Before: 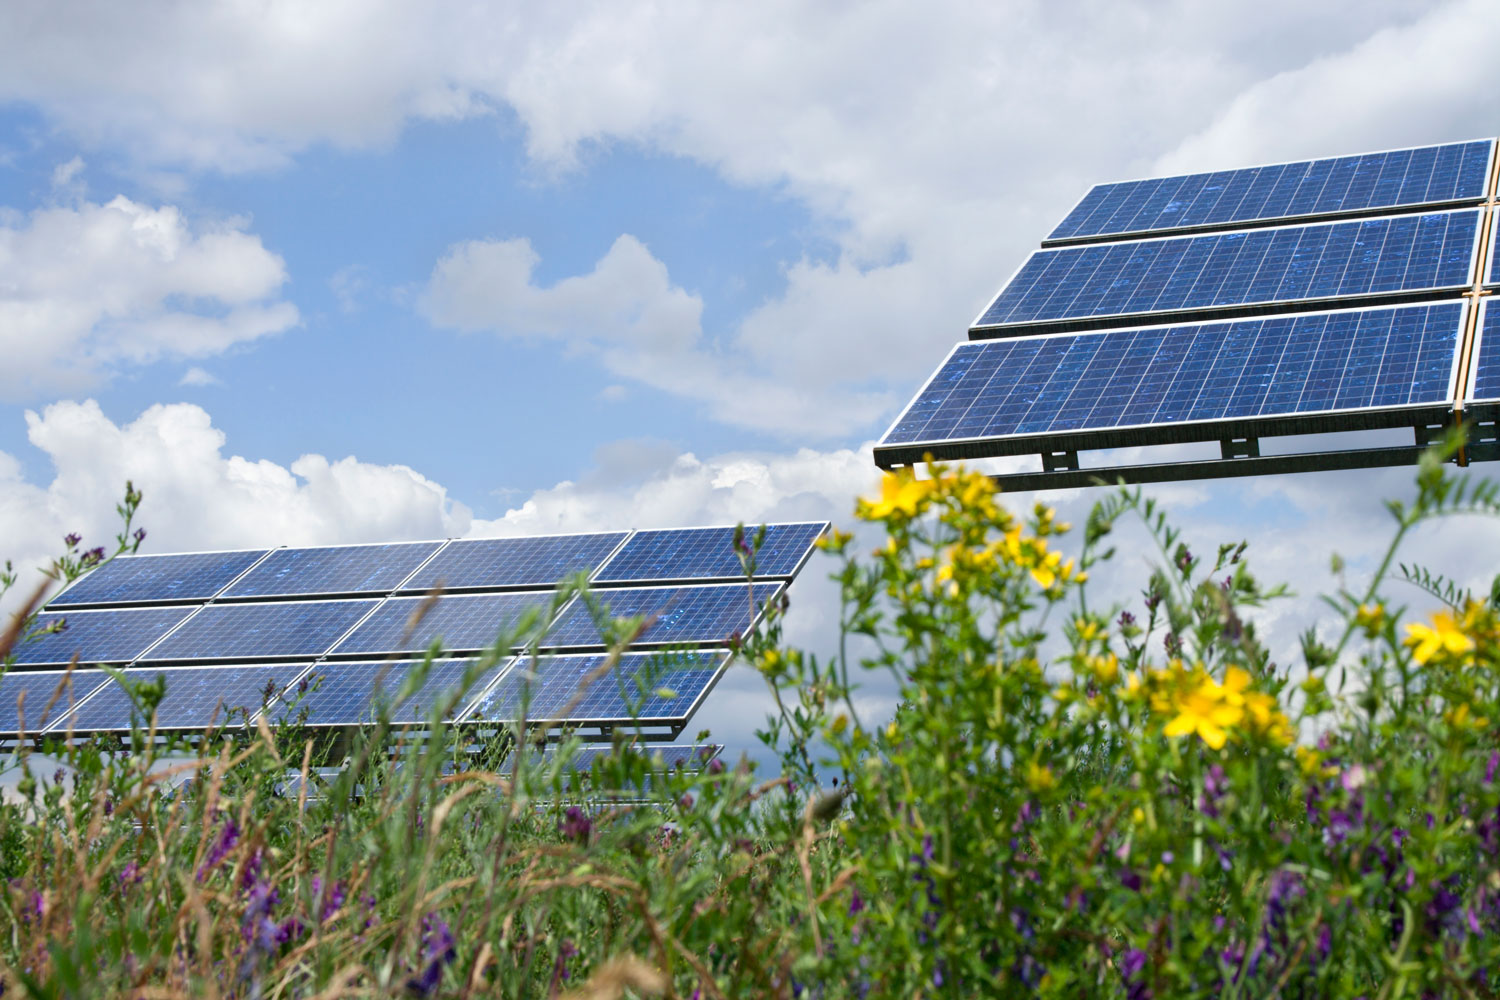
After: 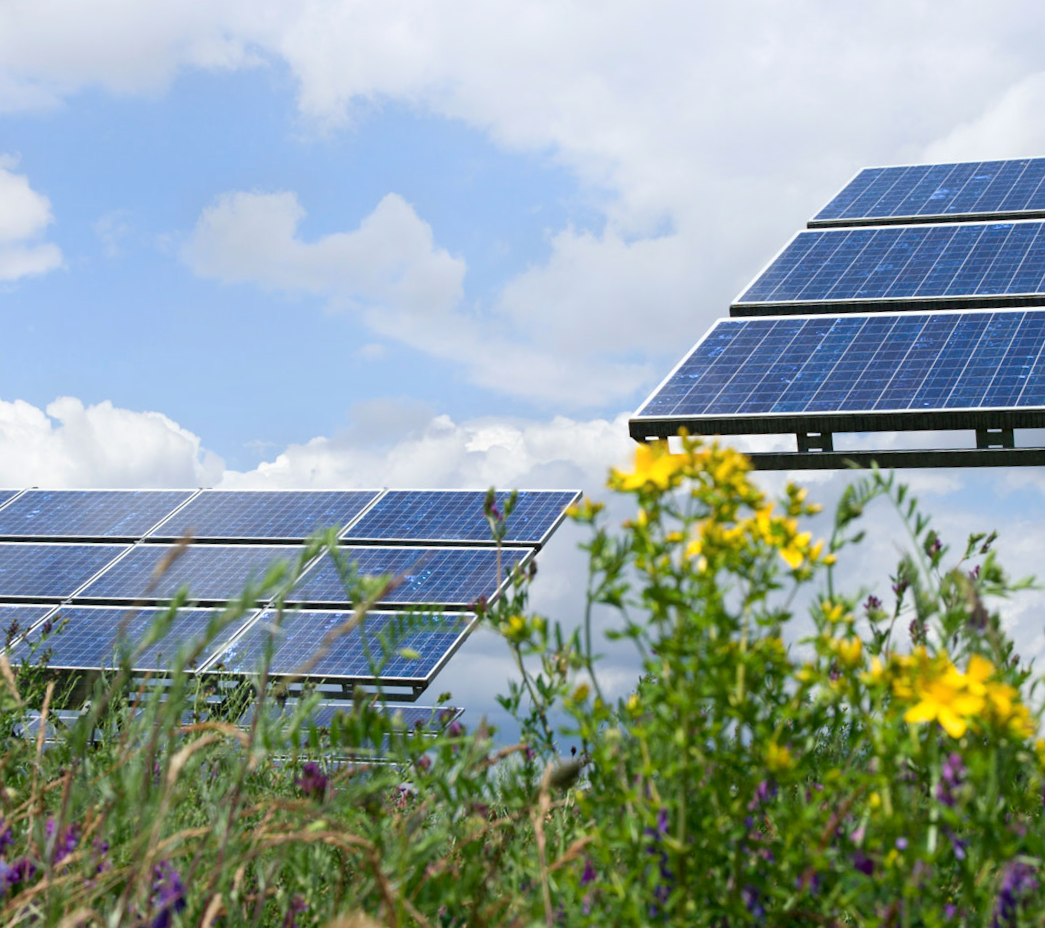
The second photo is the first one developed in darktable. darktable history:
crop and rotate: angle -2.94°, left 13.946%, top 0.021%, right 11.067%, bottom 0.051%
shadows and highlights: shadows -23.16, highlights 44.96, soften with gaussian
